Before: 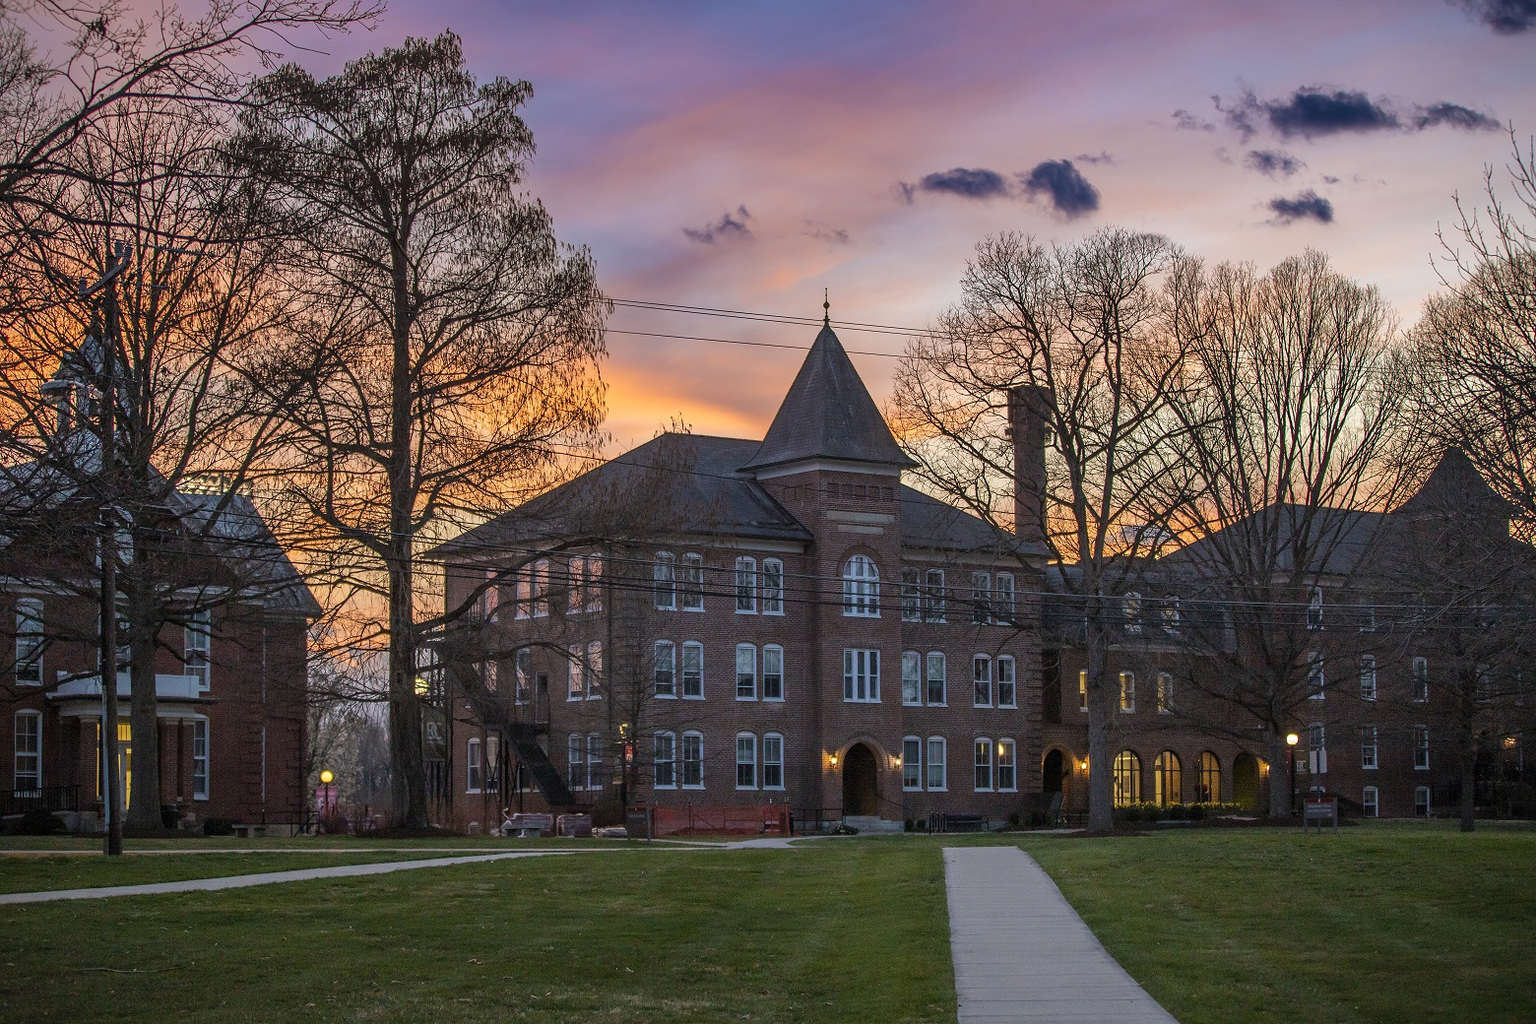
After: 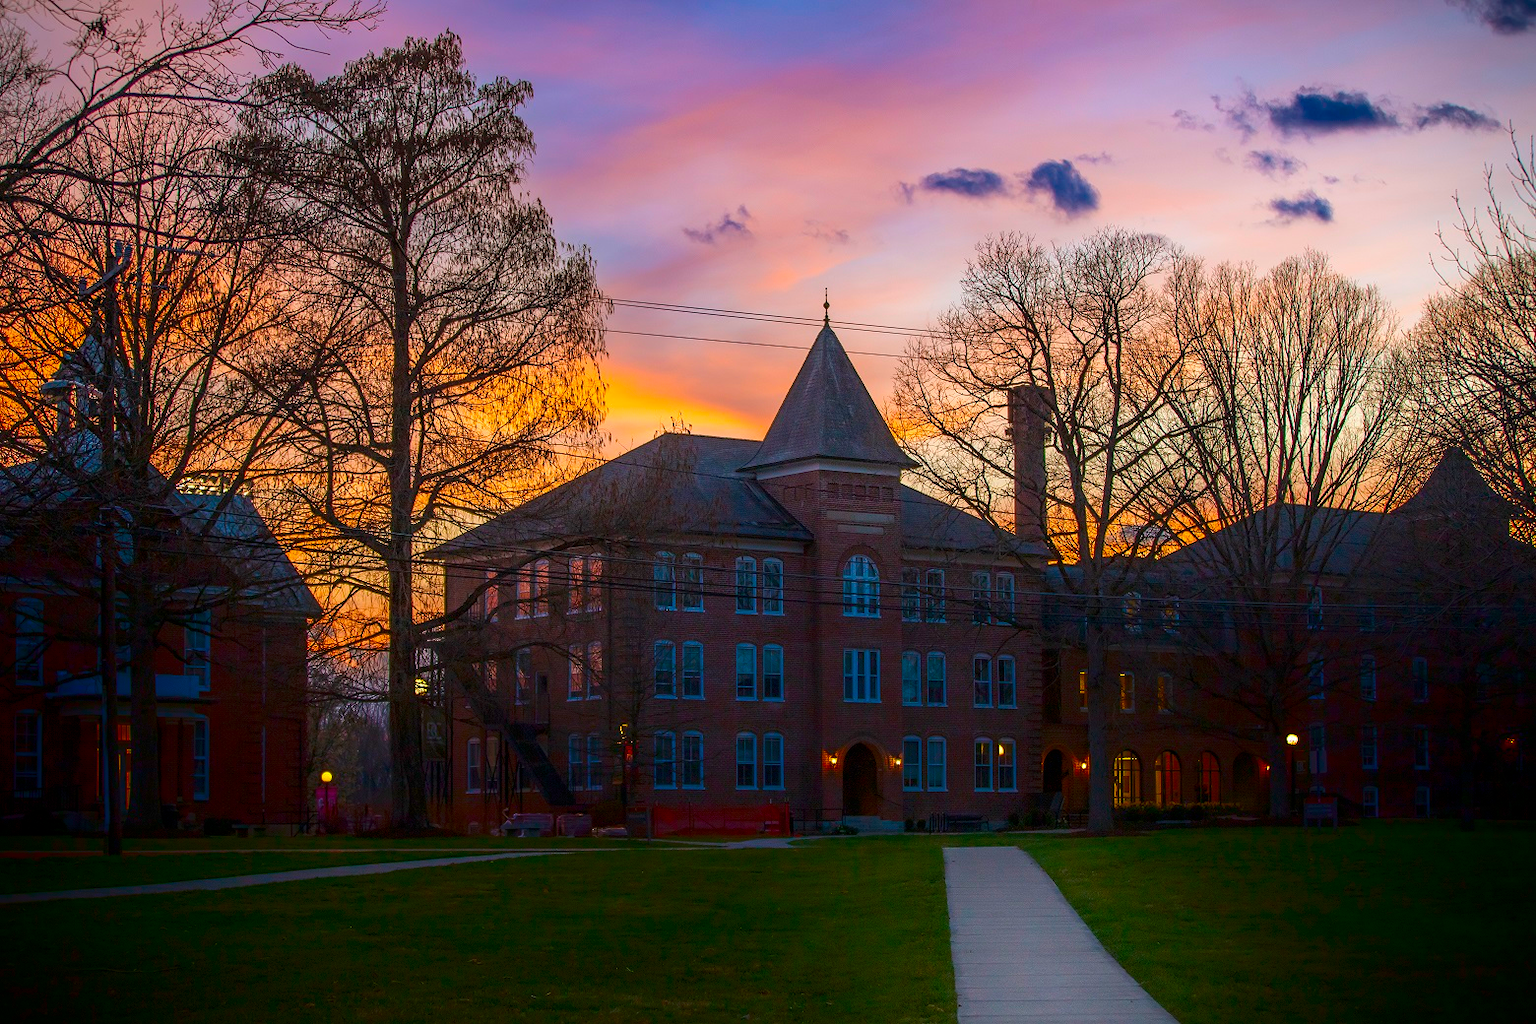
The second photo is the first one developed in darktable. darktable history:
vignetting: fall-off start 99.6%, fall-off radius 65.39%, brightness -0.184, saturation -0.3, automatic ratio true
color balance rgb: linear chroma grading › global chroma 40.785%, perceptual saturation grading › global saturation -3.292%, perceptual saturation grading › shadows -2.059%, perceptual brilliance grading › global brilliance 2.879%, perceptual brilliance grading › highlights -2.761%, perceptual brilliance grading › shadows 2.576%, global vibrance 20%
shadows and highlights: shadows -89.72, highlights 90.64, highlights color adjustment 55.61%, soften with gaussian
